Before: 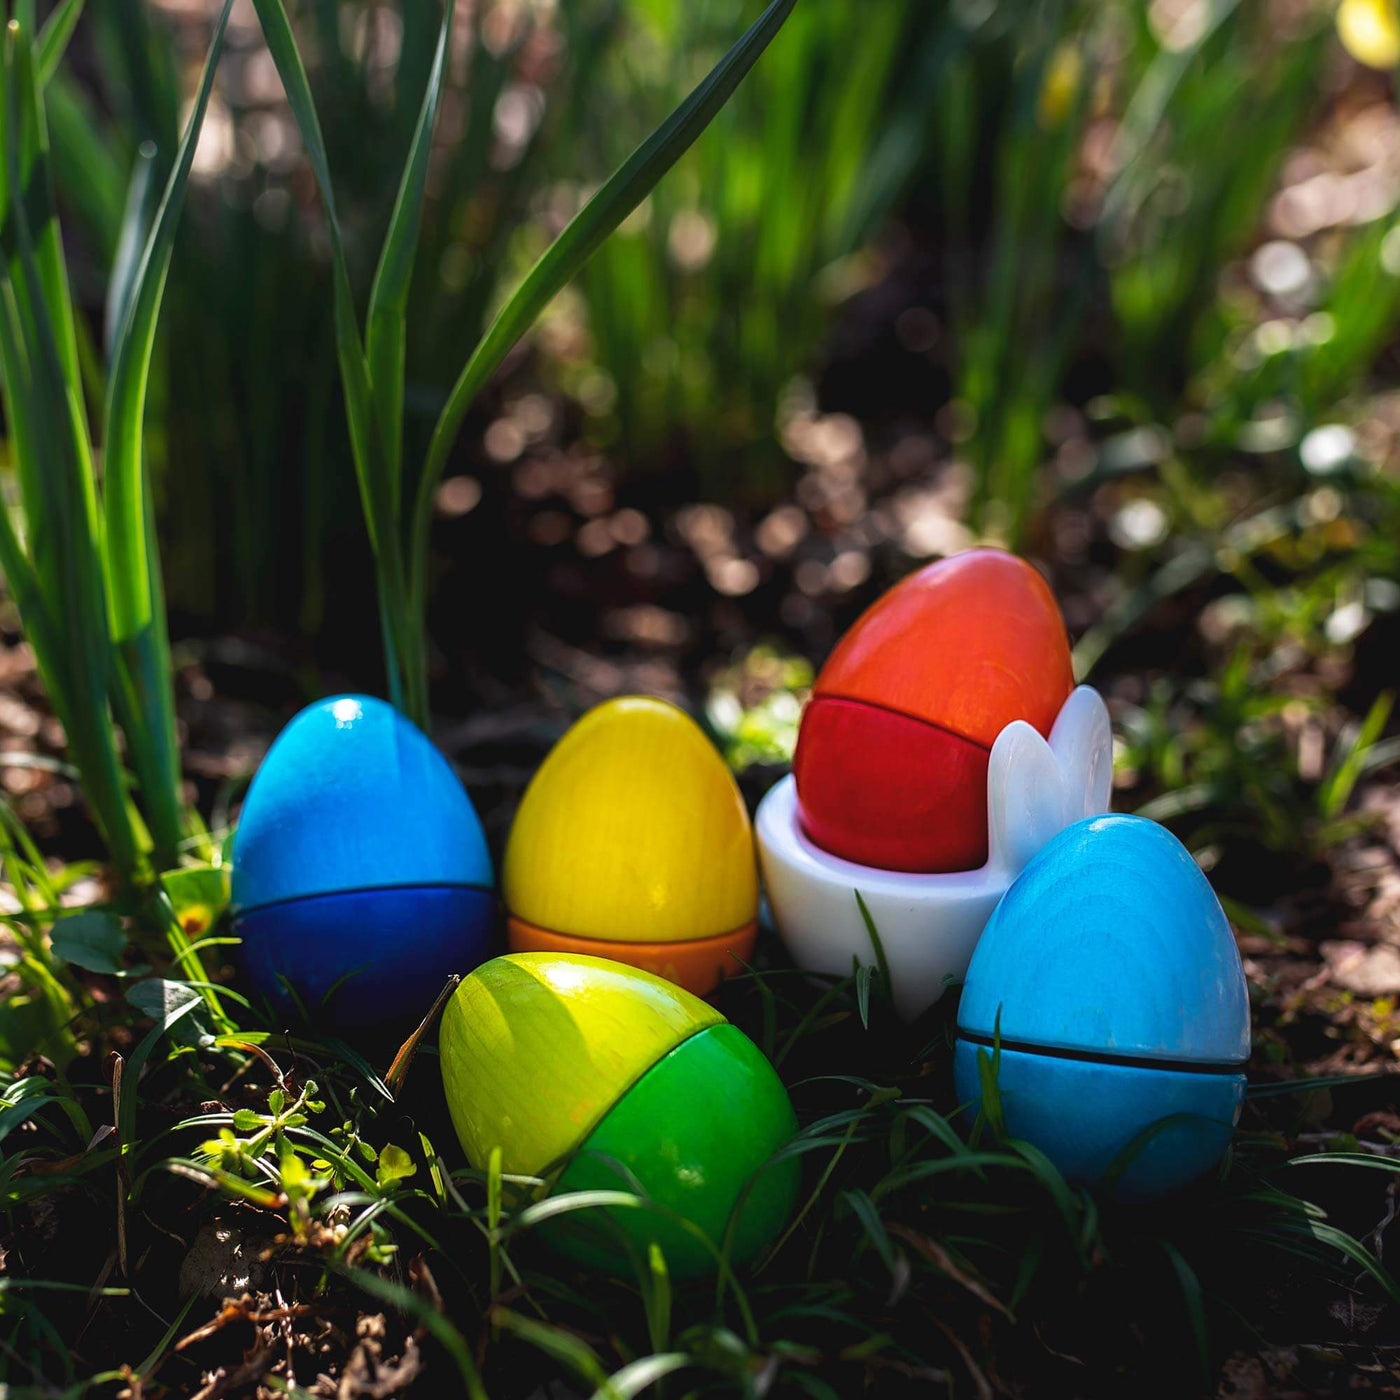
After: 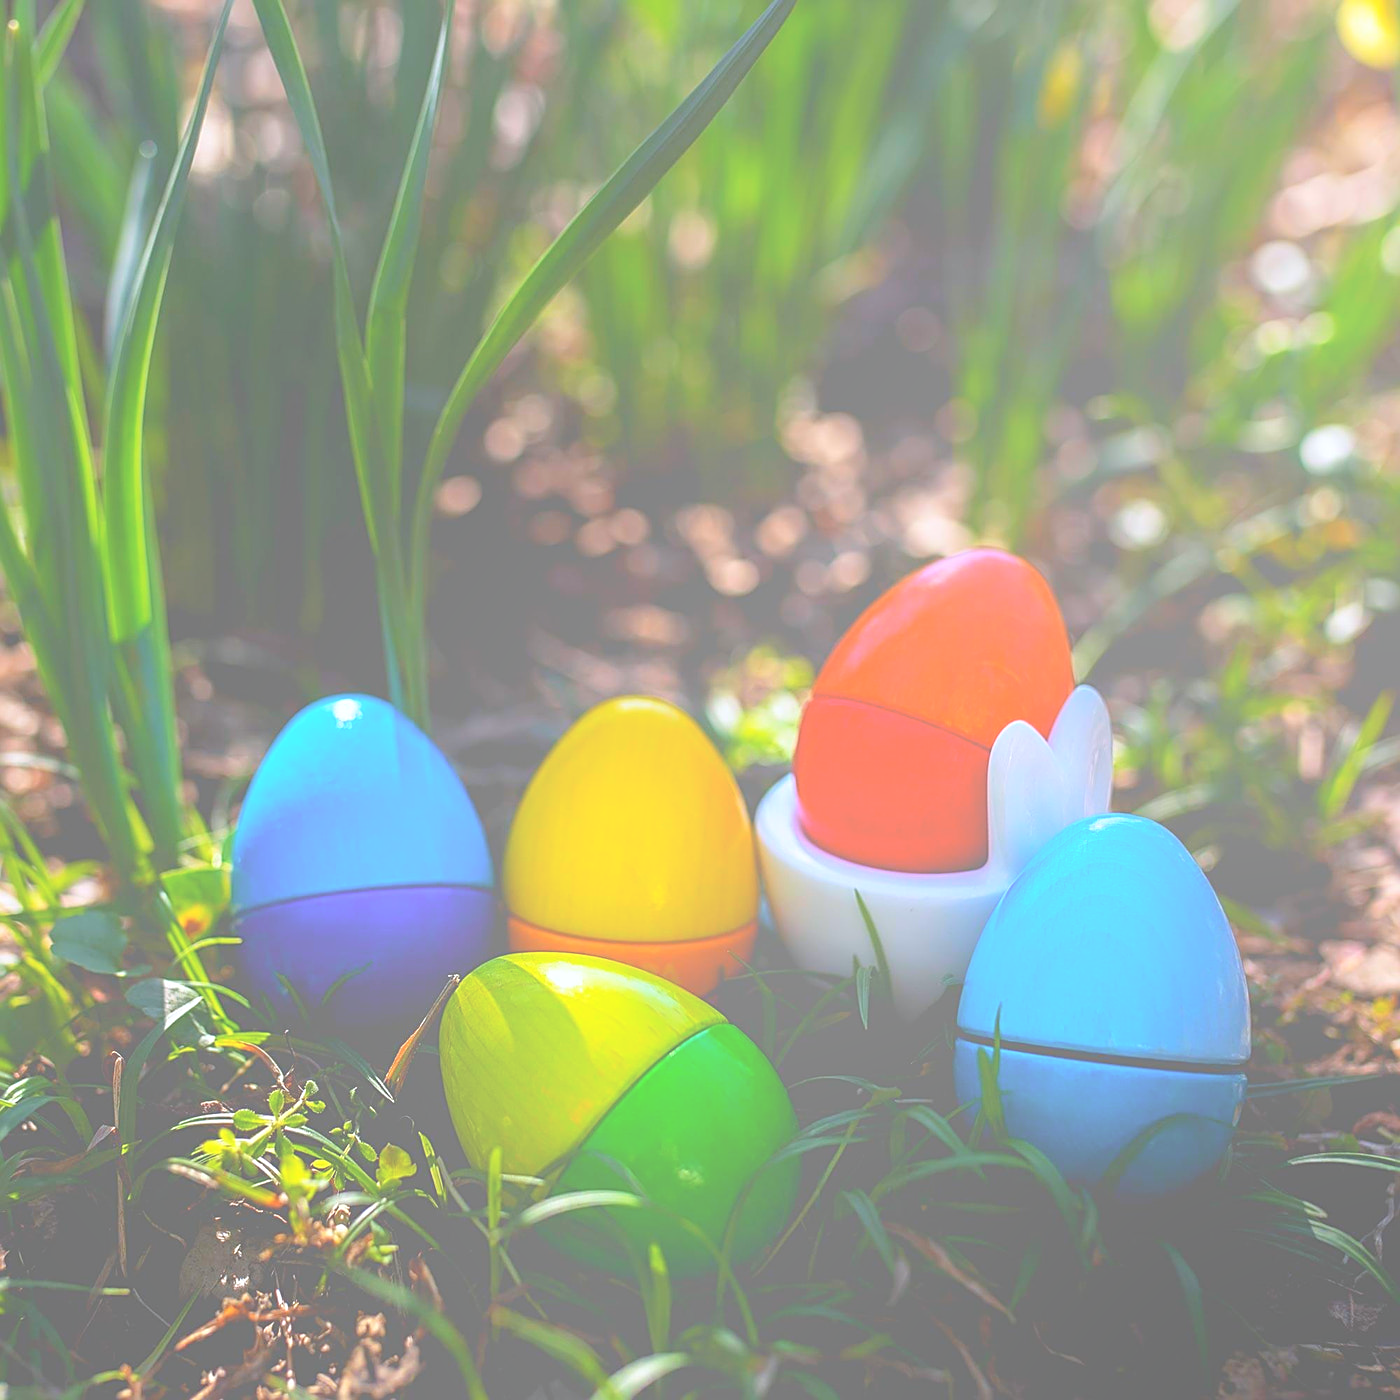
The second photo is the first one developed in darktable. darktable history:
white balance: red 0.98, blue 1.034
bloom: size 85%, threshold 5%, strength 85%
sharpen: on, module defaults
